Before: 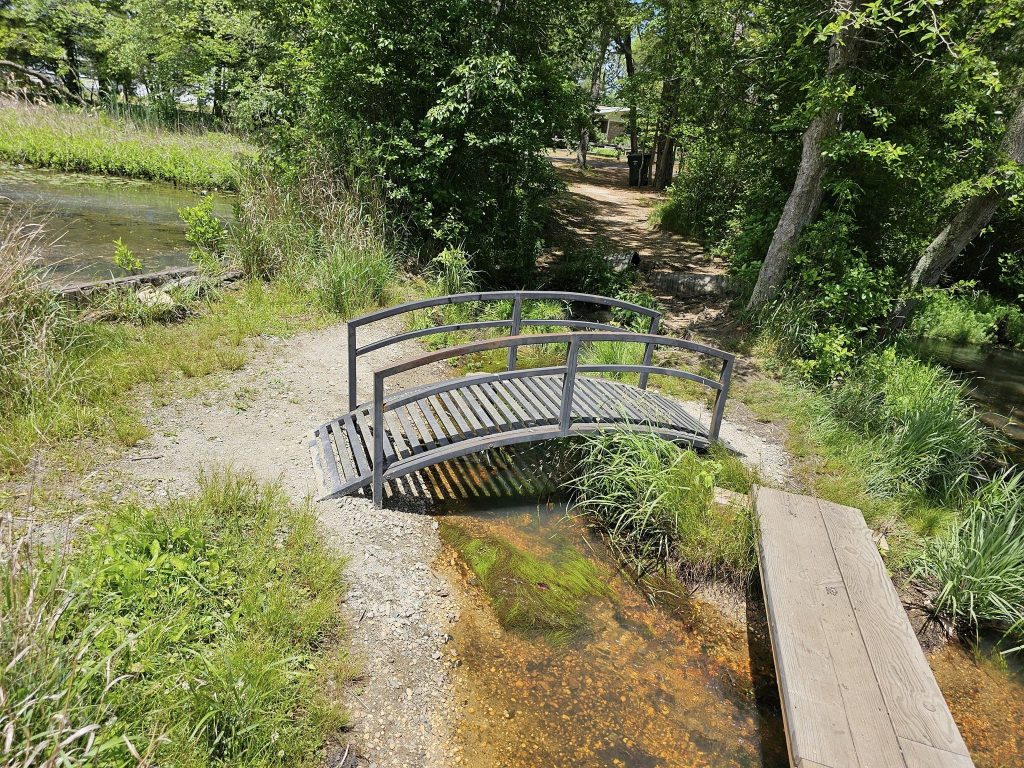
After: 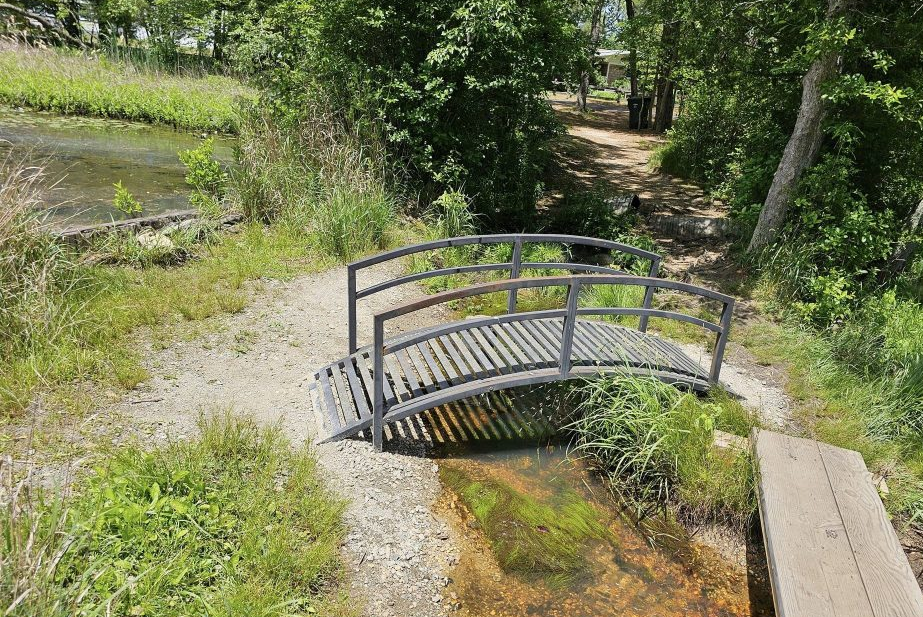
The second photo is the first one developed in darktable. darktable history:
crop: top 7.503%, right 9.844%, bottom 12.032%
